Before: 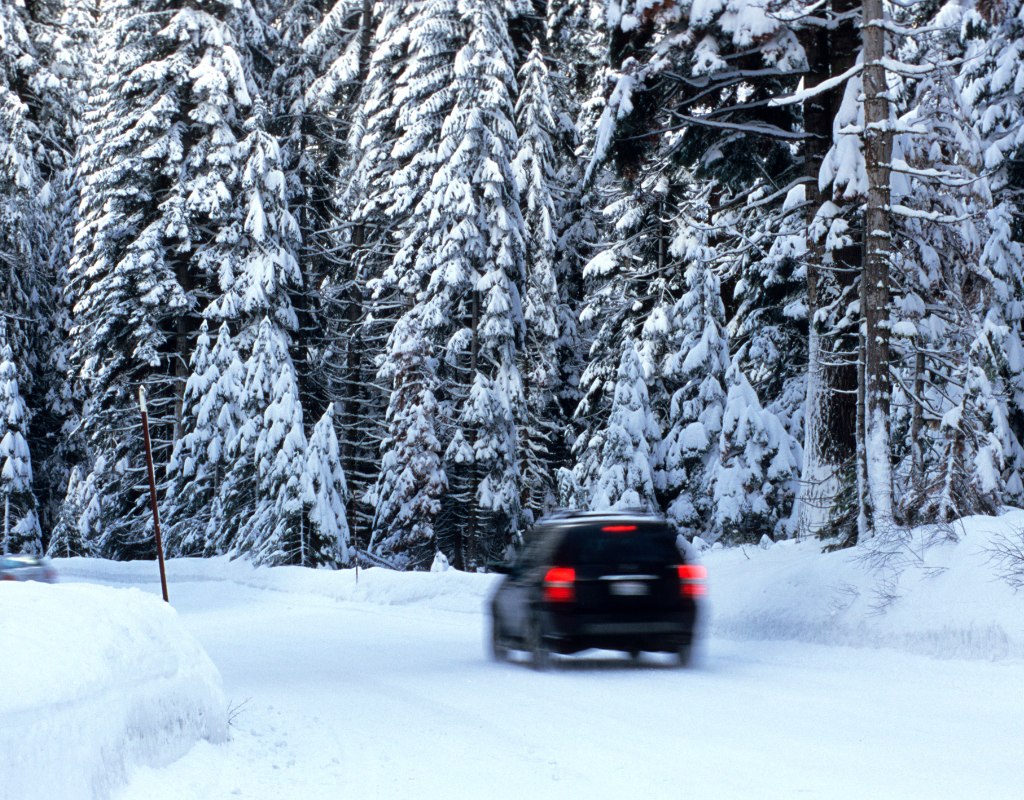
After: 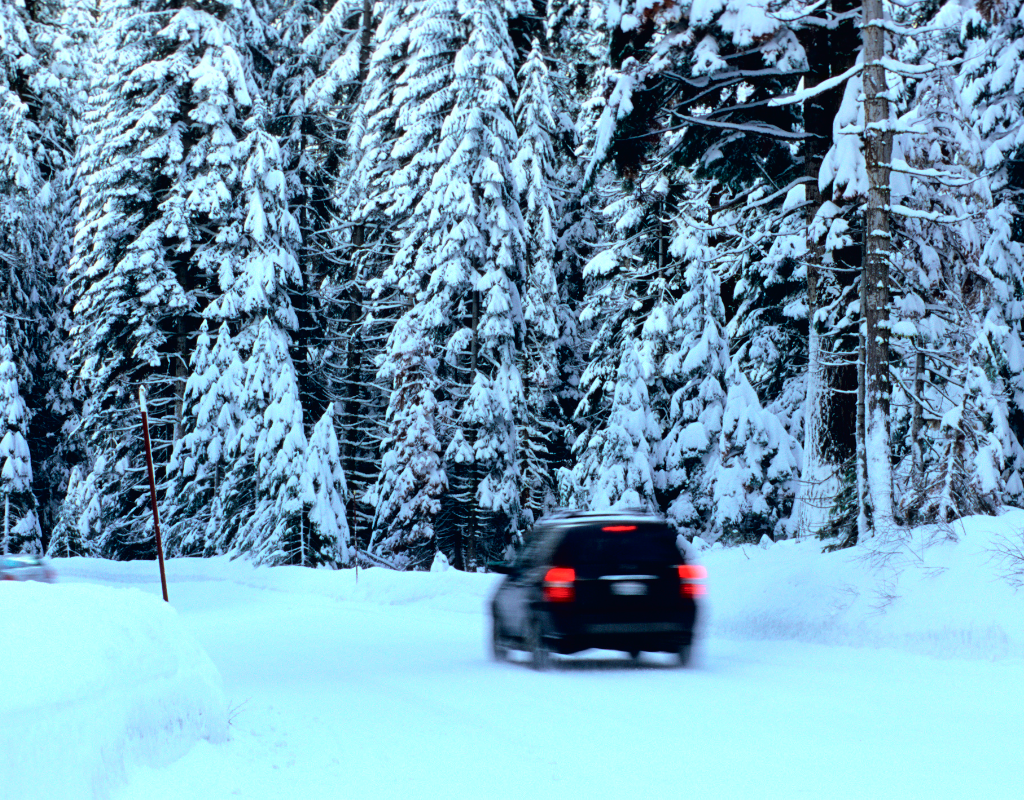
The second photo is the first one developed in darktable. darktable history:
white balance: red 0.925, blue 1.046
tone curve: curves: ch0 [(0, 0.013) (0.054, 0.018) (0.205, 0.197) (0.289, 0.309) (0.382, 0.437) (0.475, 0.552) (0.666, 0.743) (0.791, 0.85) (1, 0.998)]; ch1 [(0, 0) (0.394, 0.338) (0.449, 0.404) (0.499, 0.498) (0.526, 0.528) (0.543, 0.564) (0.589, 0.633) (0.66, 0.687) (0.783, 0.804) (1, 1)]; ch2 [(0, 0) (0.304, 0.31) (0.403, 0.399) (0.441, 0.421) (0.474, 0.466) (0.498, 0.496) (0.524, 0.538) (0.555, 0.584) (0.633, 0.665) (0.7, 0.711) (1, 1)], color space Lab, independent channels, preserve colors none
